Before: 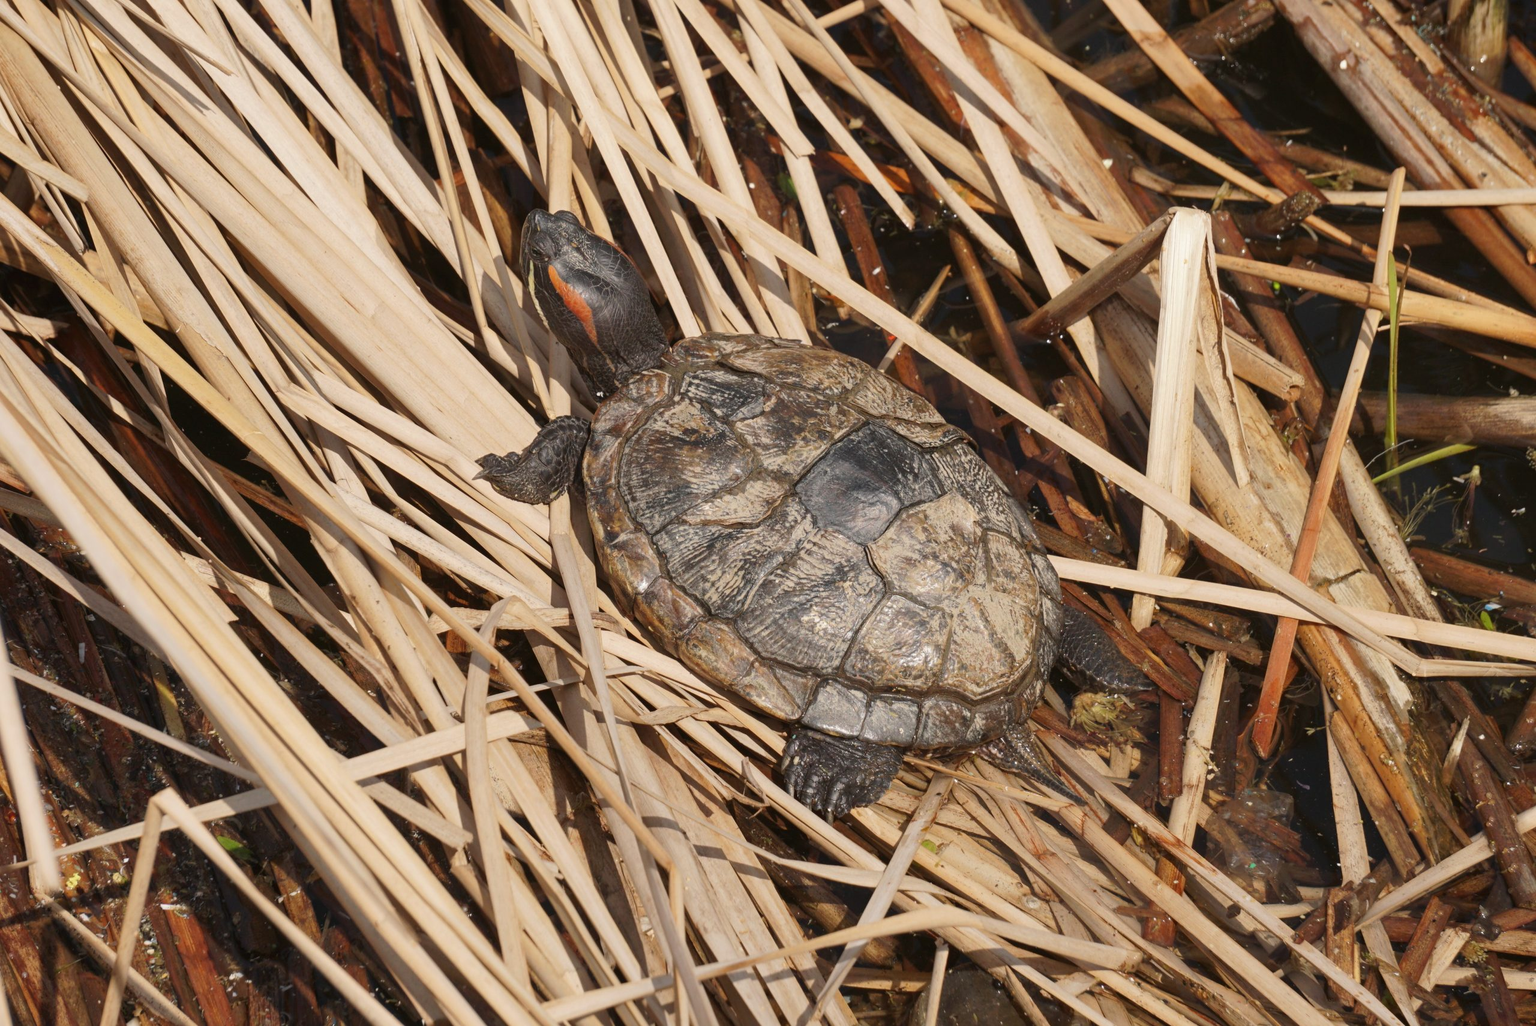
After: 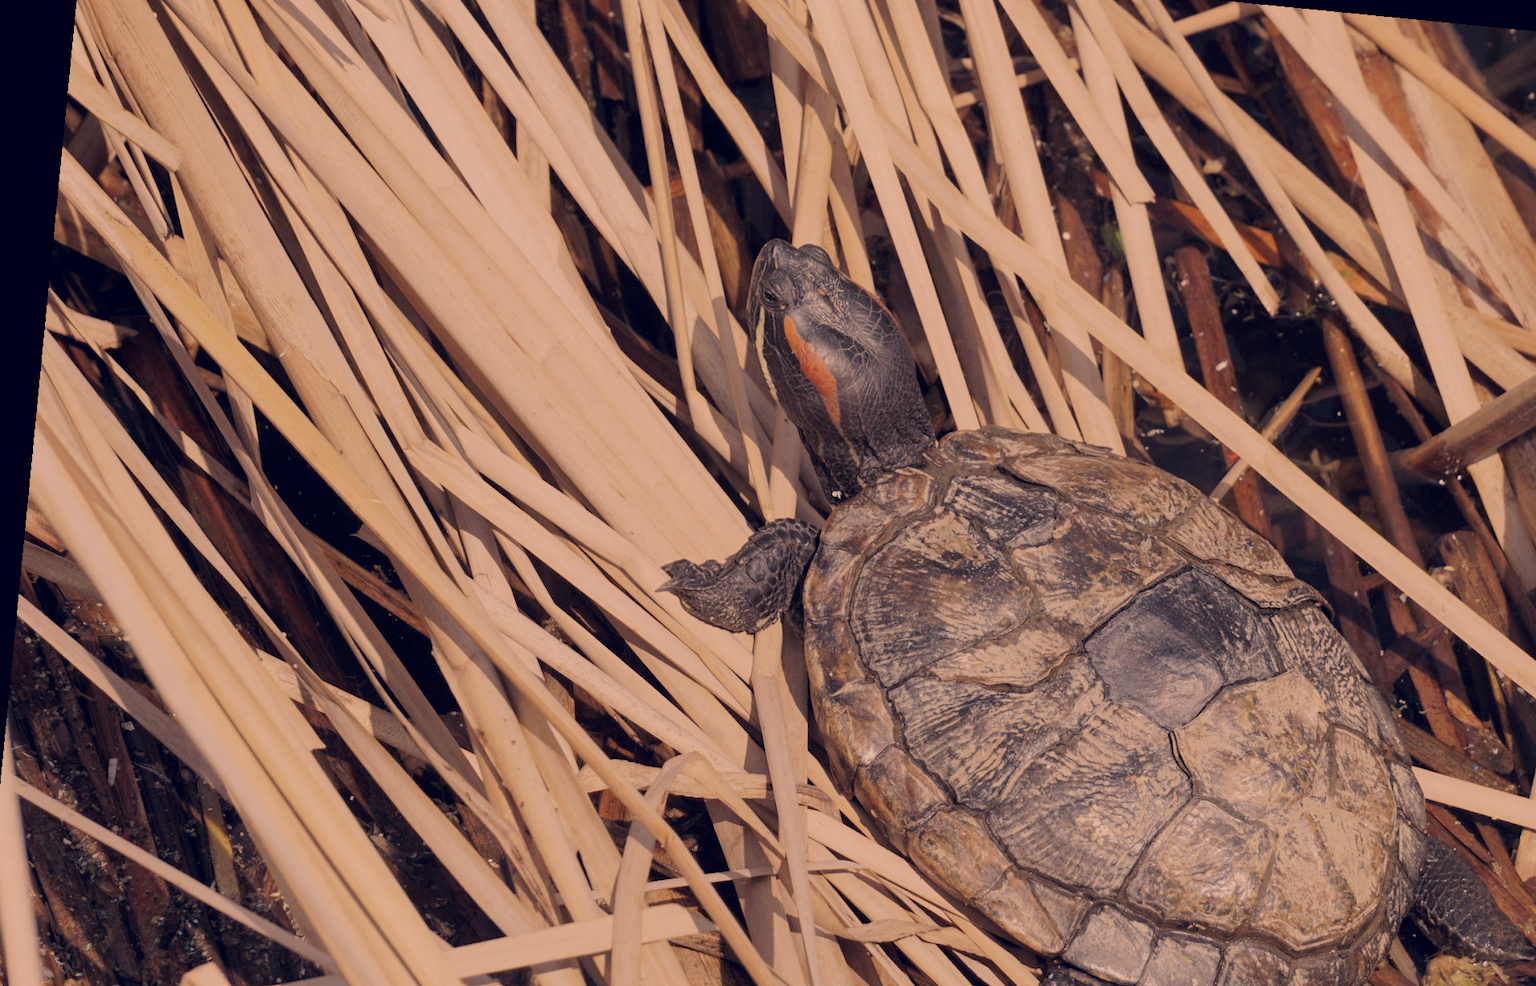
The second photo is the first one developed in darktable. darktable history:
crop and rotate: angle -5.57°, left 2.087%, top 6.985%, right 27.488%, bottom 30.062%
filmic rgb: black relative exposure -8.83 EV, white relative exposure 4.98 EV, threshold 5.96 EV, target black luminance 0%, hardness 3.78, latitude 66.72%, contrast 0.818, highlights saturation mix 10.49%, shadows ↔ highlights balance 20.01%, color science v6 (2022), enable highlight reconstruction true
color correction: highlights a* 20.14, highlights b* 26.75, shadows a* 3.35, shadows b* -18.02, saturation 0.756
